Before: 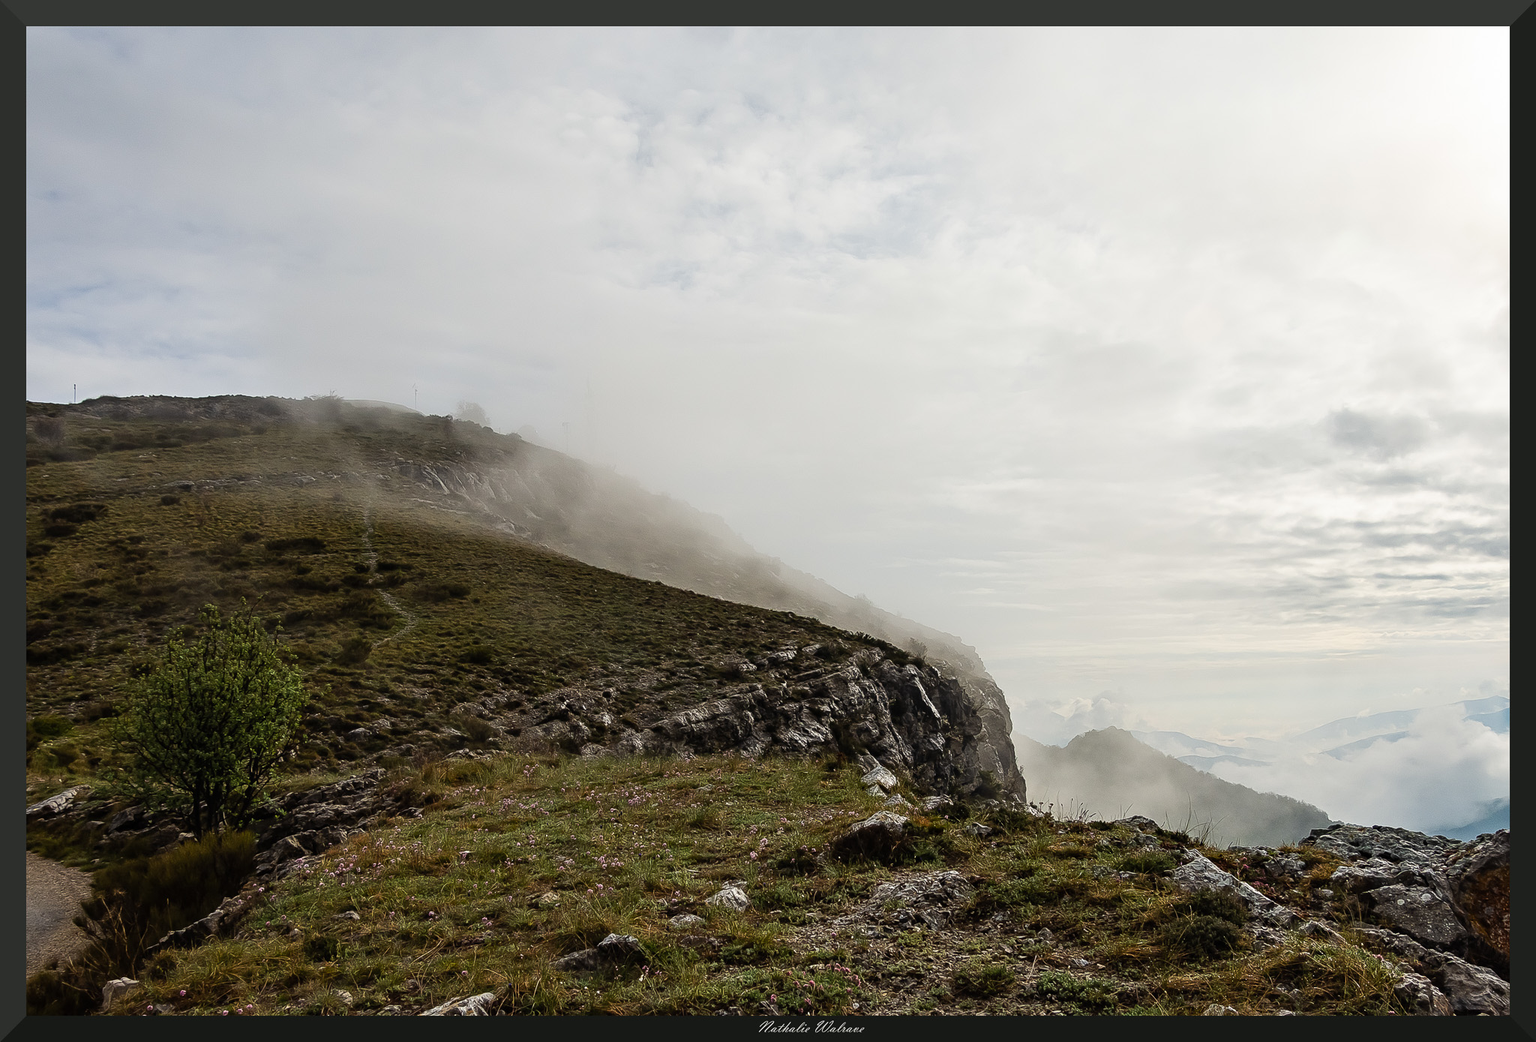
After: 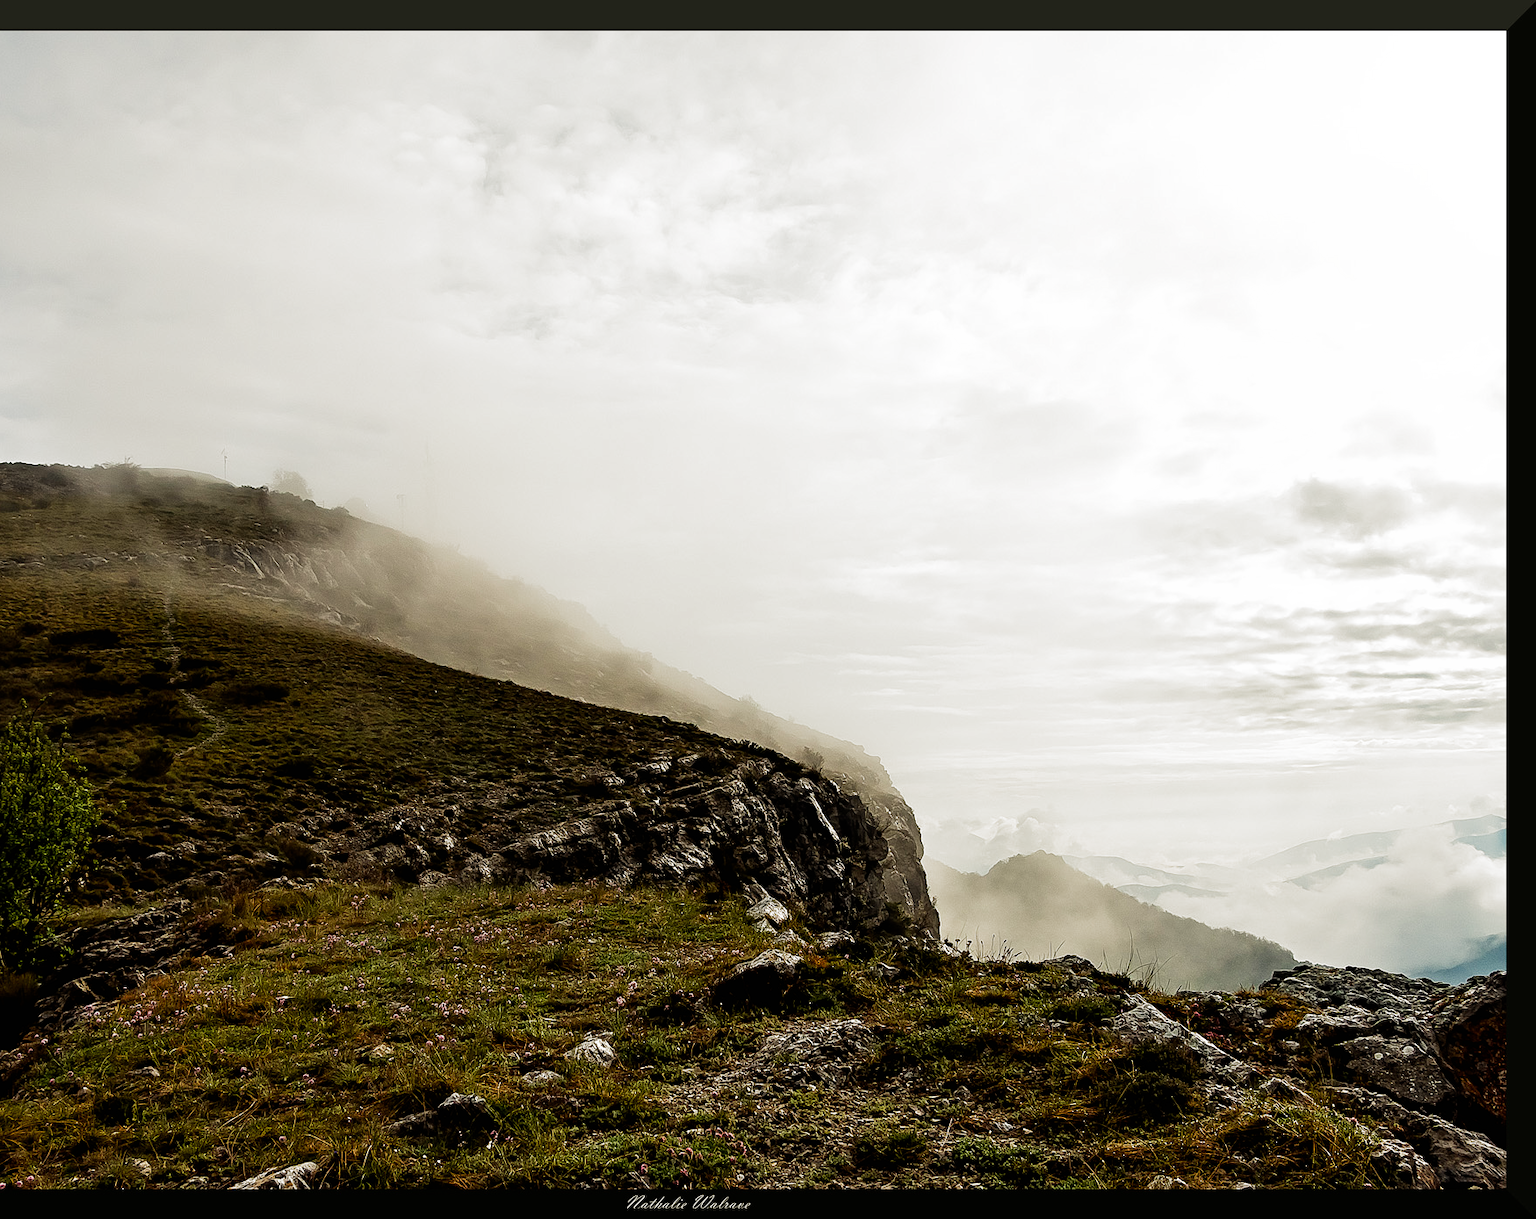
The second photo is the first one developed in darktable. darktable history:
white balance: red 1.029, blue 0.92
crop and rotate: left 14.584%
filmic rgb: black relative exposure -8.2 EV, white relative exposure 2.2 EV, threshold 3 EV, hardness 7.11, latitude 75%, contrast 1.325, highlights saturation mix -2%, shadows ↔ highlights balance 30%, preserve chrominance no, color science v5 (2021), contrast in shadows safe, contrast in highlights safe, enable highlight reconstruction true
